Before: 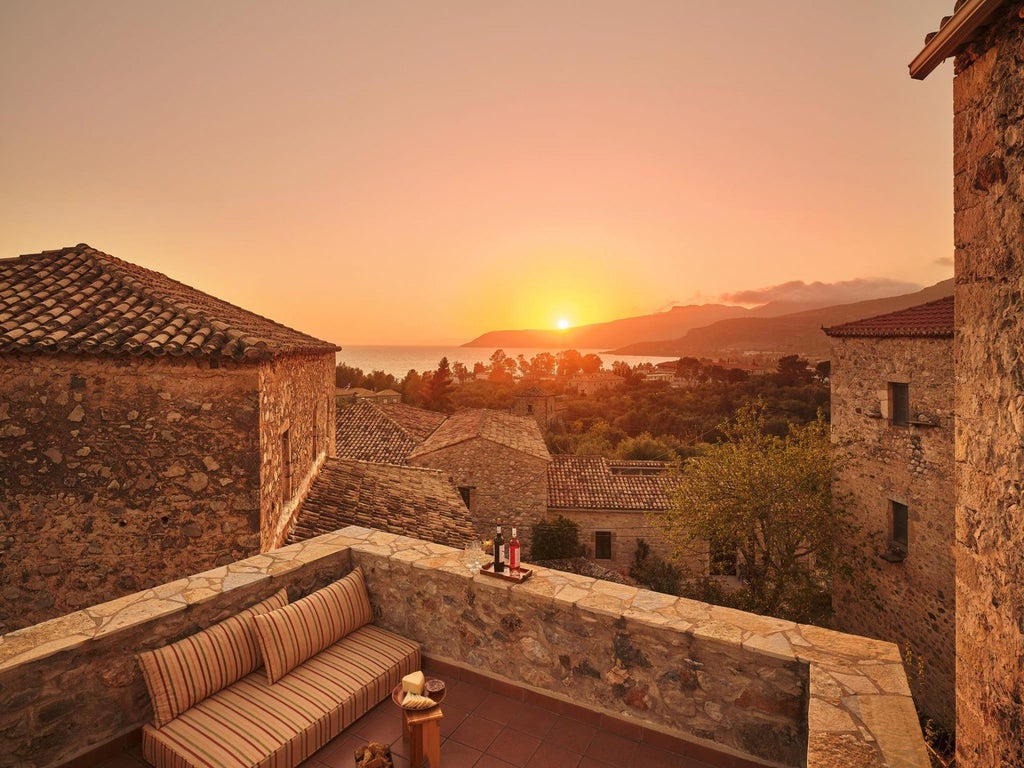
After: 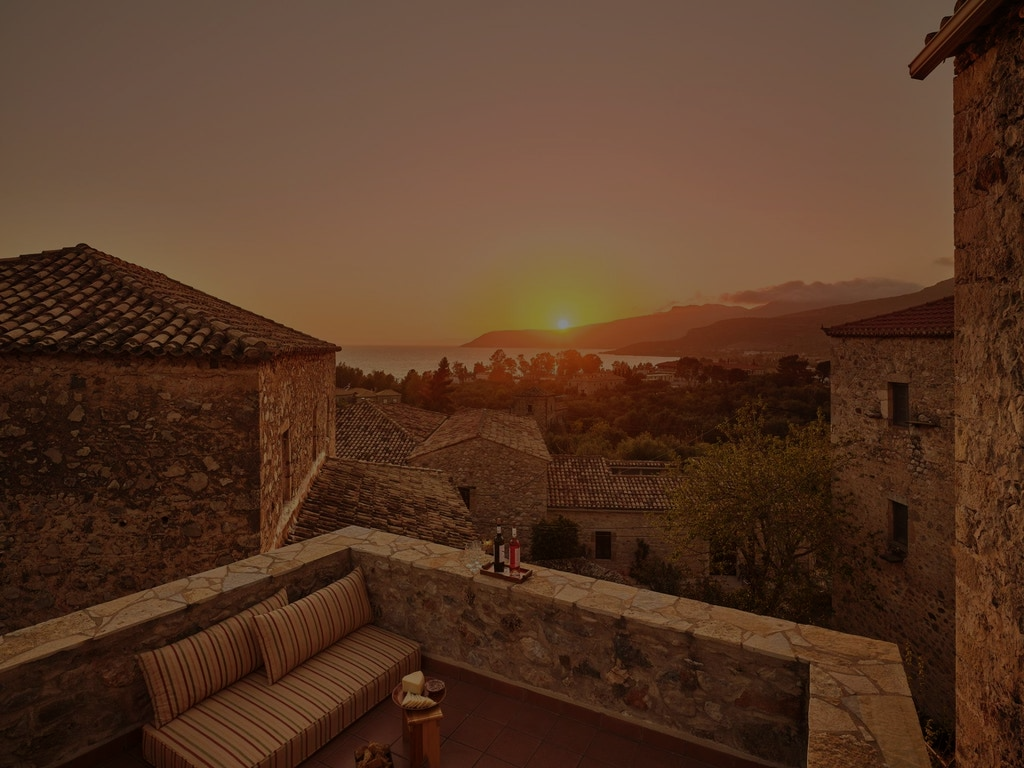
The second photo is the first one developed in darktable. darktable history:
tone equalizer: on, module defaults
exposure: exposure -2.002 EV, compensate highlight preservation false
